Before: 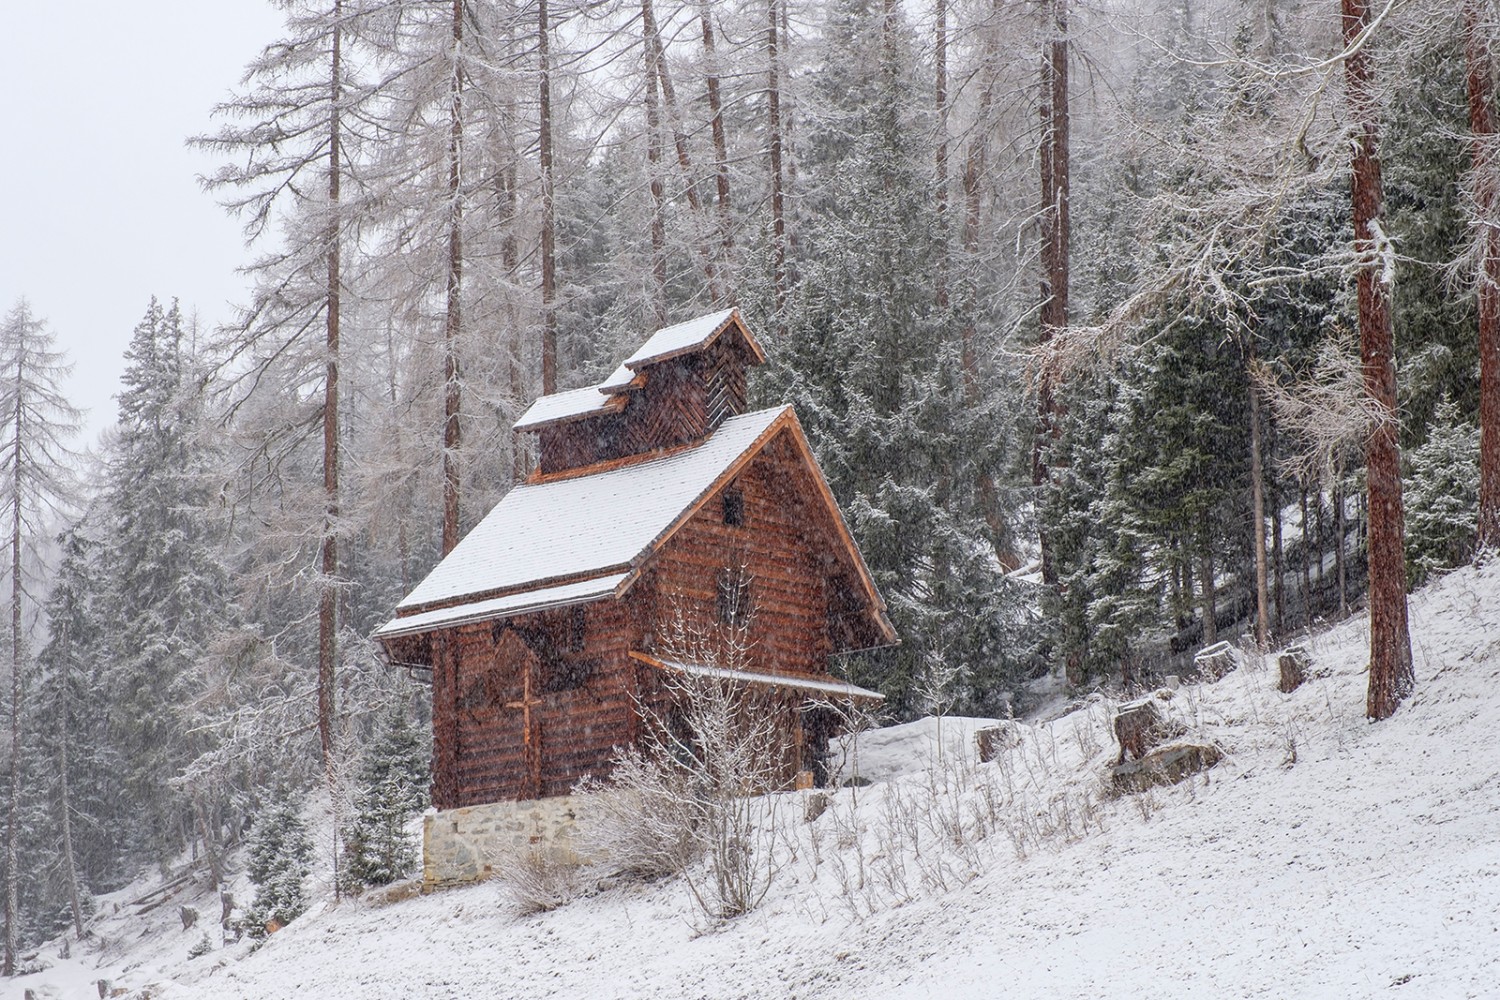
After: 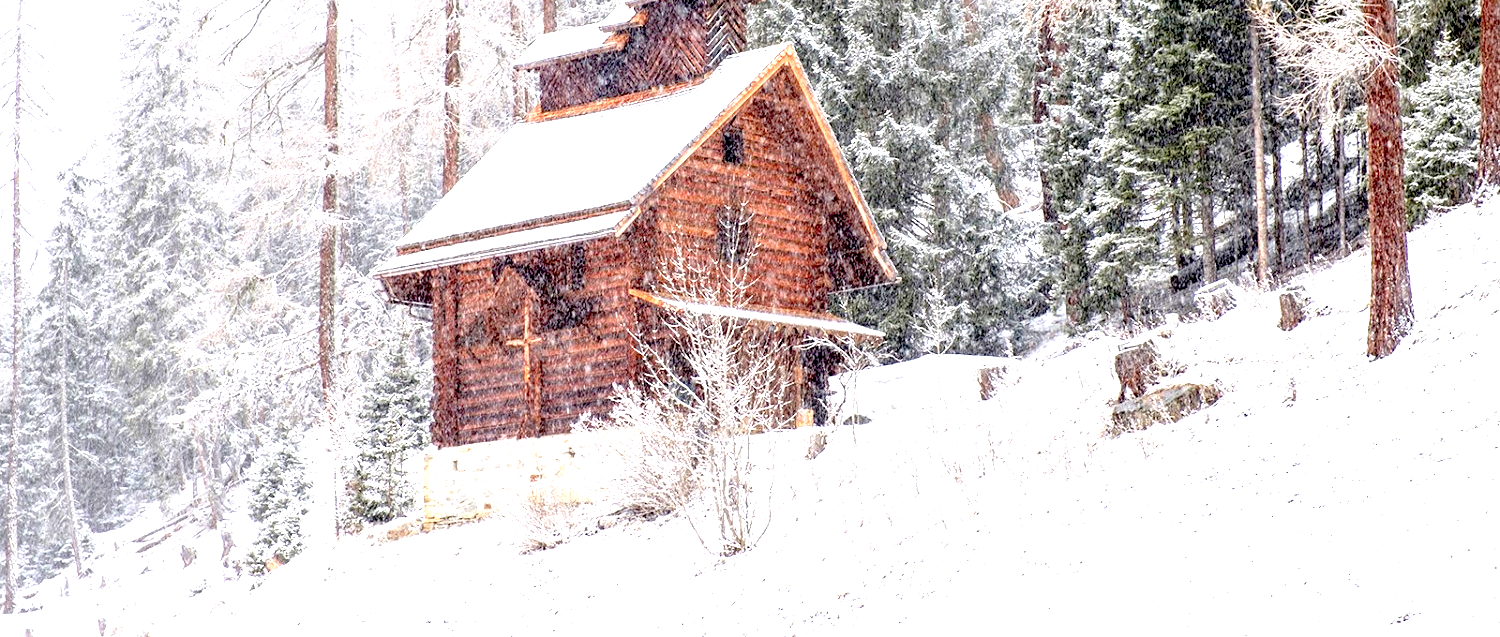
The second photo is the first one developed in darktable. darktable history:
exposure: black level correction 0.016, exposure 1.783 EV, compensate highlight preservation false
crop and rotate: top 36.239%
